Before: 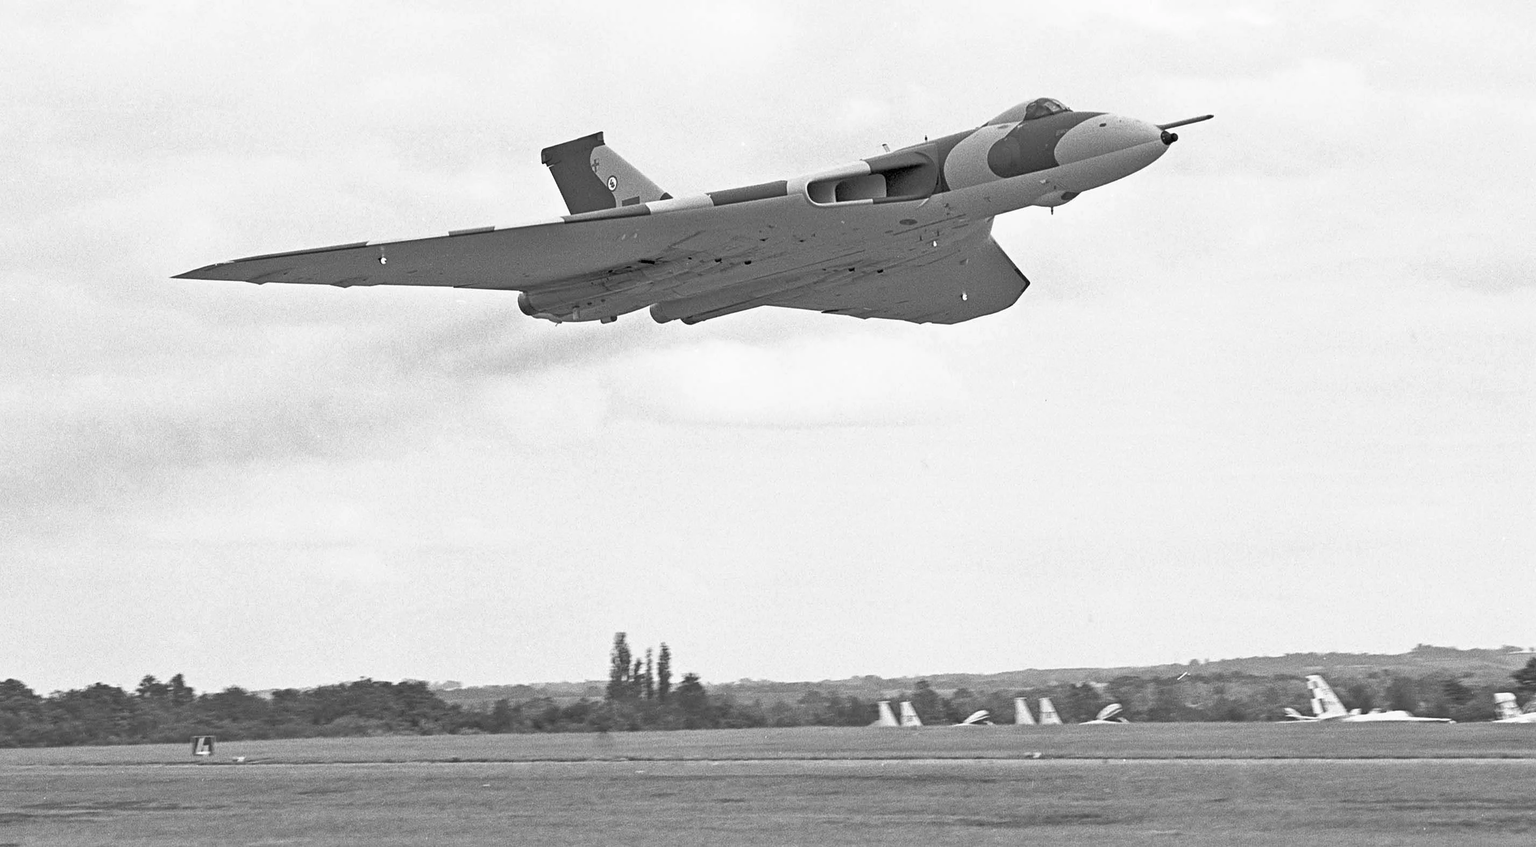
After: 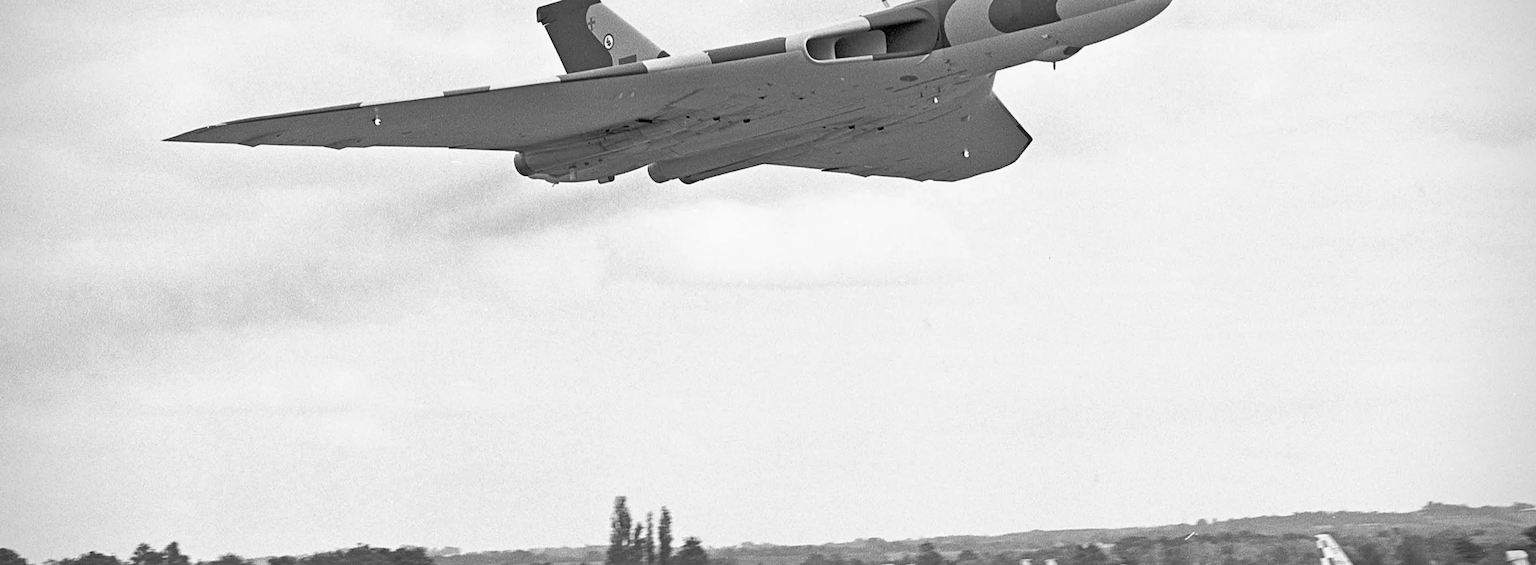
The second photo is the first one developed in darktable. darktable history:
vignetting: dithering 8-bit output, unbound false
rotate and perspective: rotation -0.45°, automatic cropping original format, crop left 0.008, crop right 0.992, crop top 0.012, crop bottom 0.988
color balance rgb: linear chroma grading › global chroma 15%, perceptual saturation grading › global saturation 30%
crop: top 16.727%, bottom 16.727%
